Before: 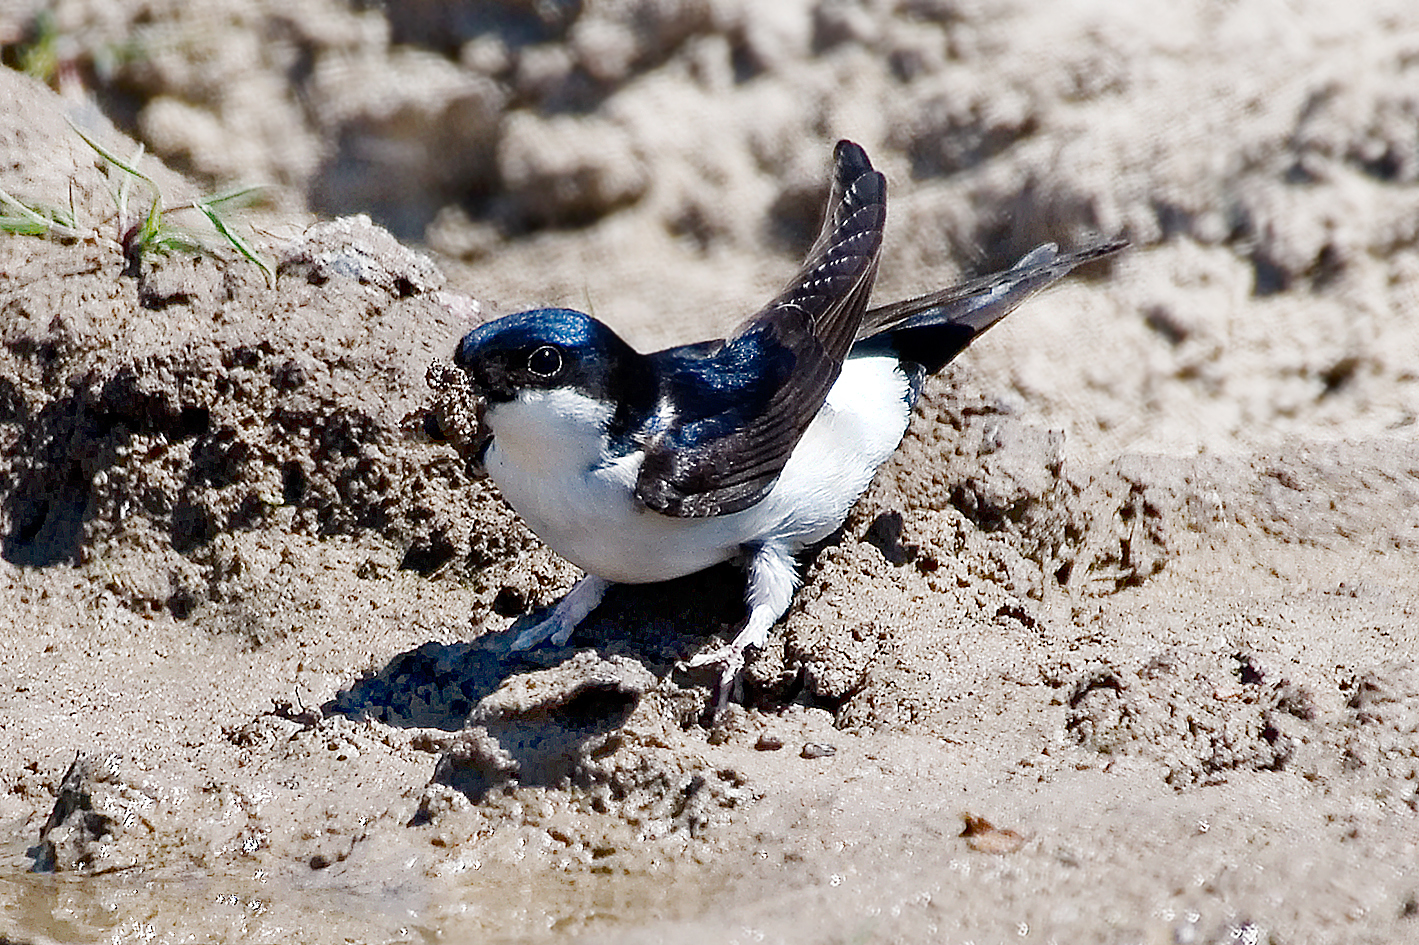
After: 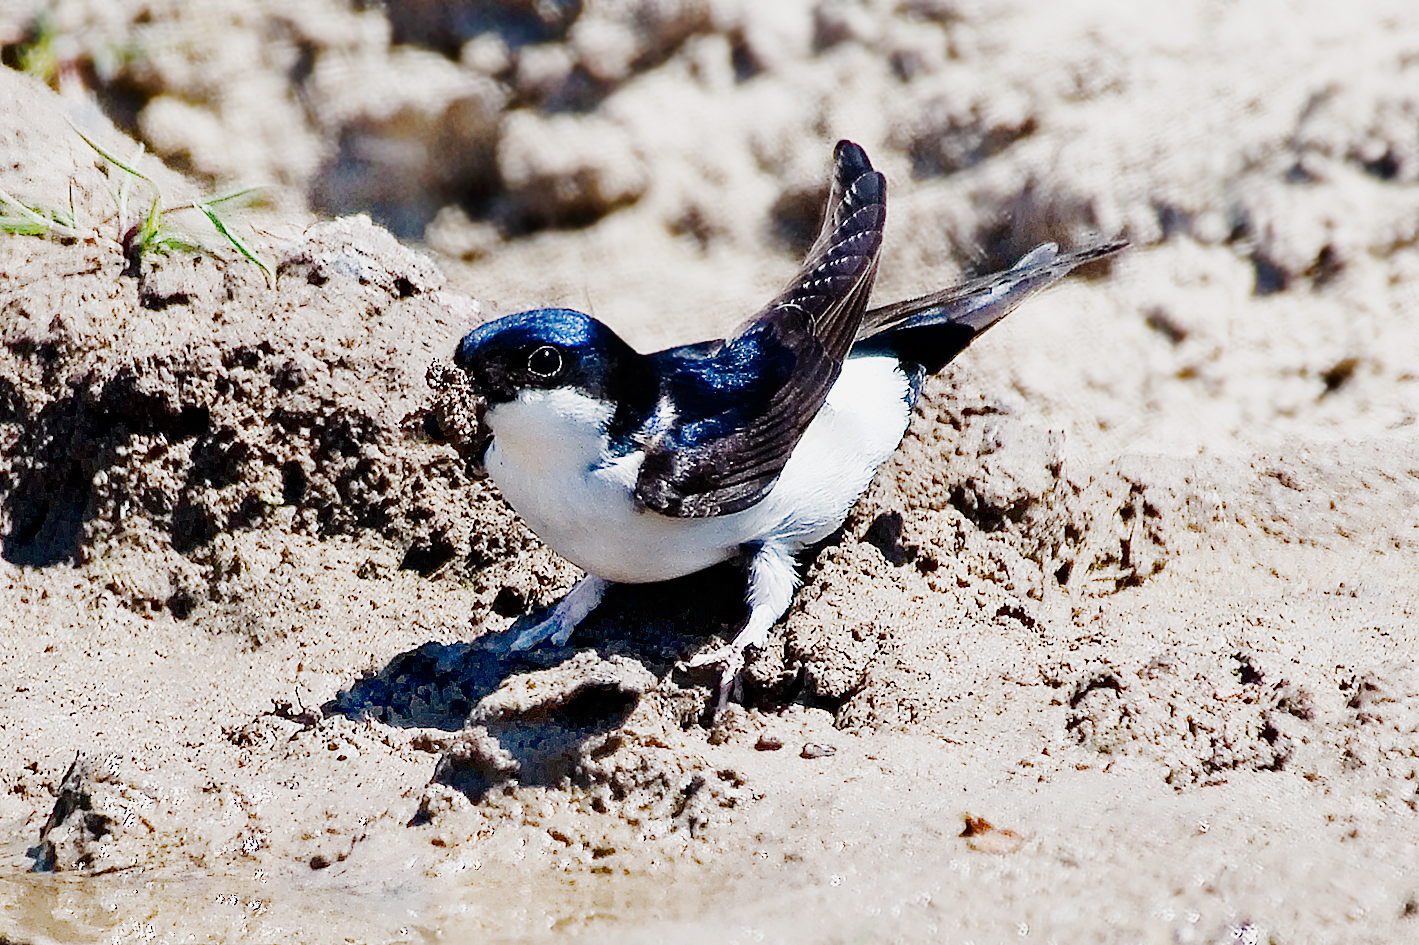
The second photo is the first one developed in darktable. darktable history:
tone curve: curves: ch0 [(0, 0) (0.11, 0.061) (0.256, 0.259) (0.398, 0.494) (0.498, 0.611) (0.65, 0.757) (0.835, 0.883) (1, 0.961)]; ch1 [(0, 0) (0.346, 0.307) (0.408, 0.369) (0.453, 0.457) (0.482, 0.479) (0.502, 0.498) (0.521, 0.51) (0.553, 0.554) (0.618, 0.65) (0.693, 0.727) (1, 1)]; ch2 [(0, 0) (0.366, 0.337) (0.434, 0.46) (0.485, 0.494) (0.5, 0.494) (0.511, 0.508) (0.537, 0.55) (0.579, 0.599) (0.621, 0.693) (1, 1)], preserve colors none
